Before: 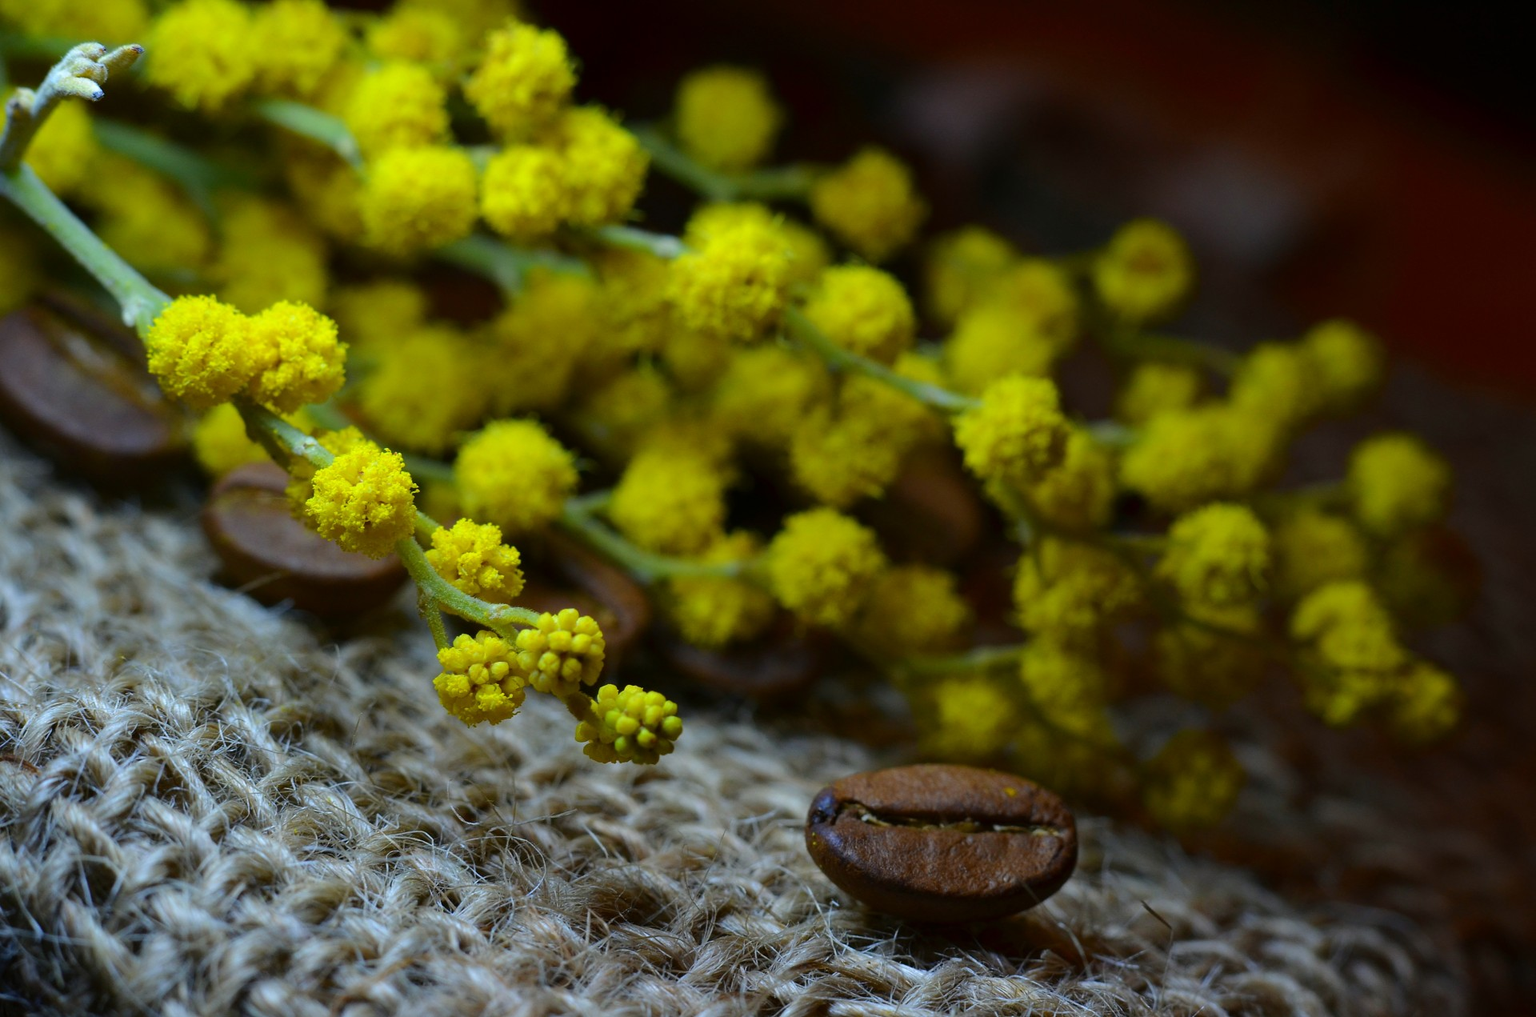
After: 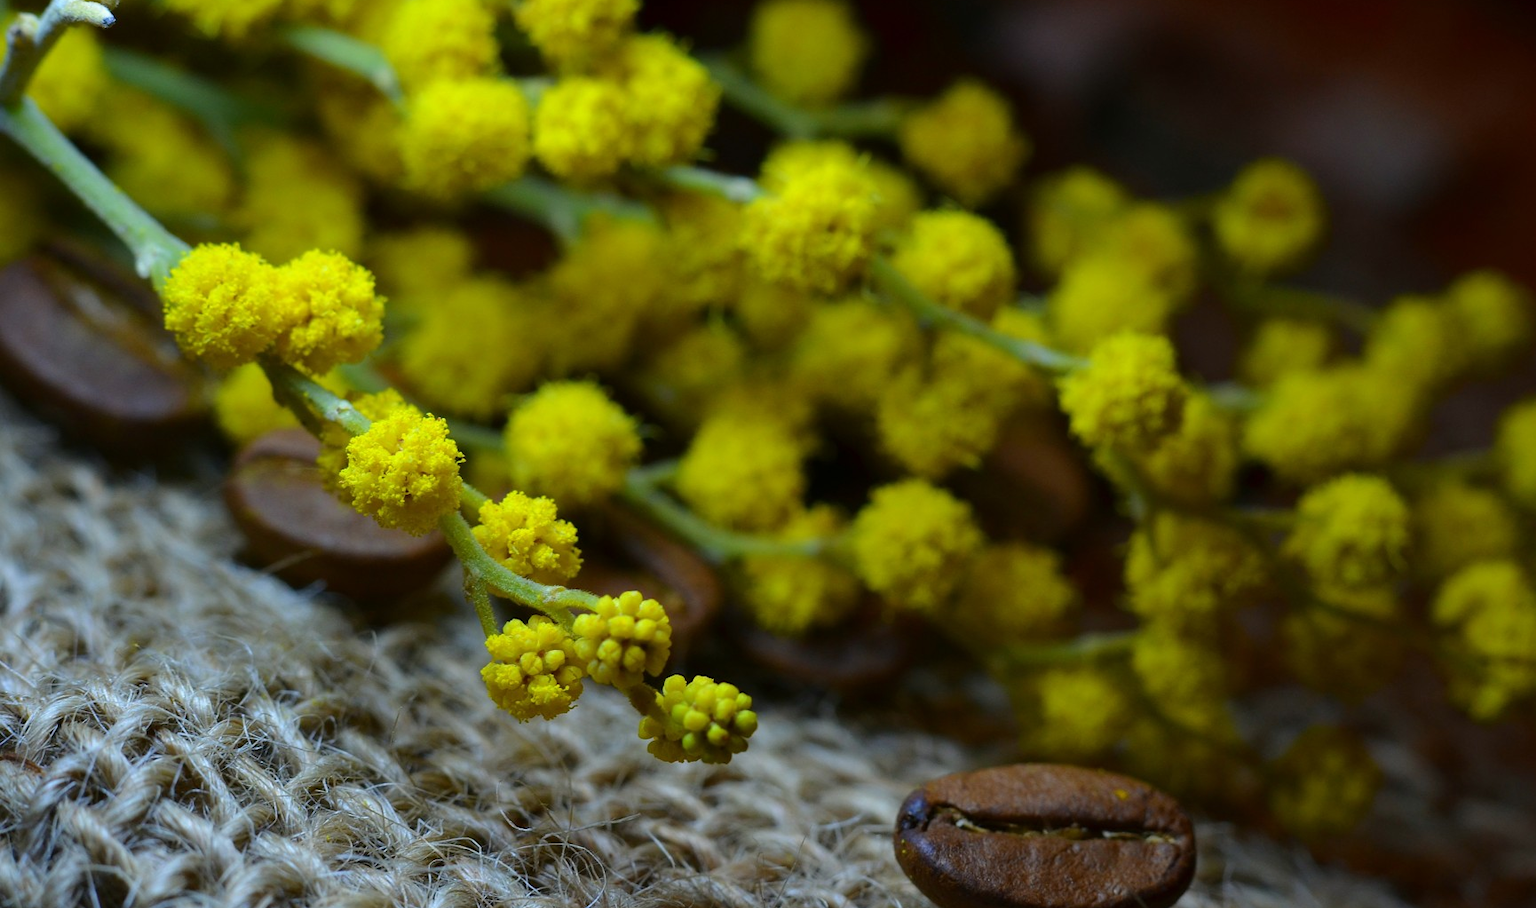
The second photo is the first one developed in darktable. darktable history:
crop: top 7.51%, right 9.89%, bottom 11.962%
